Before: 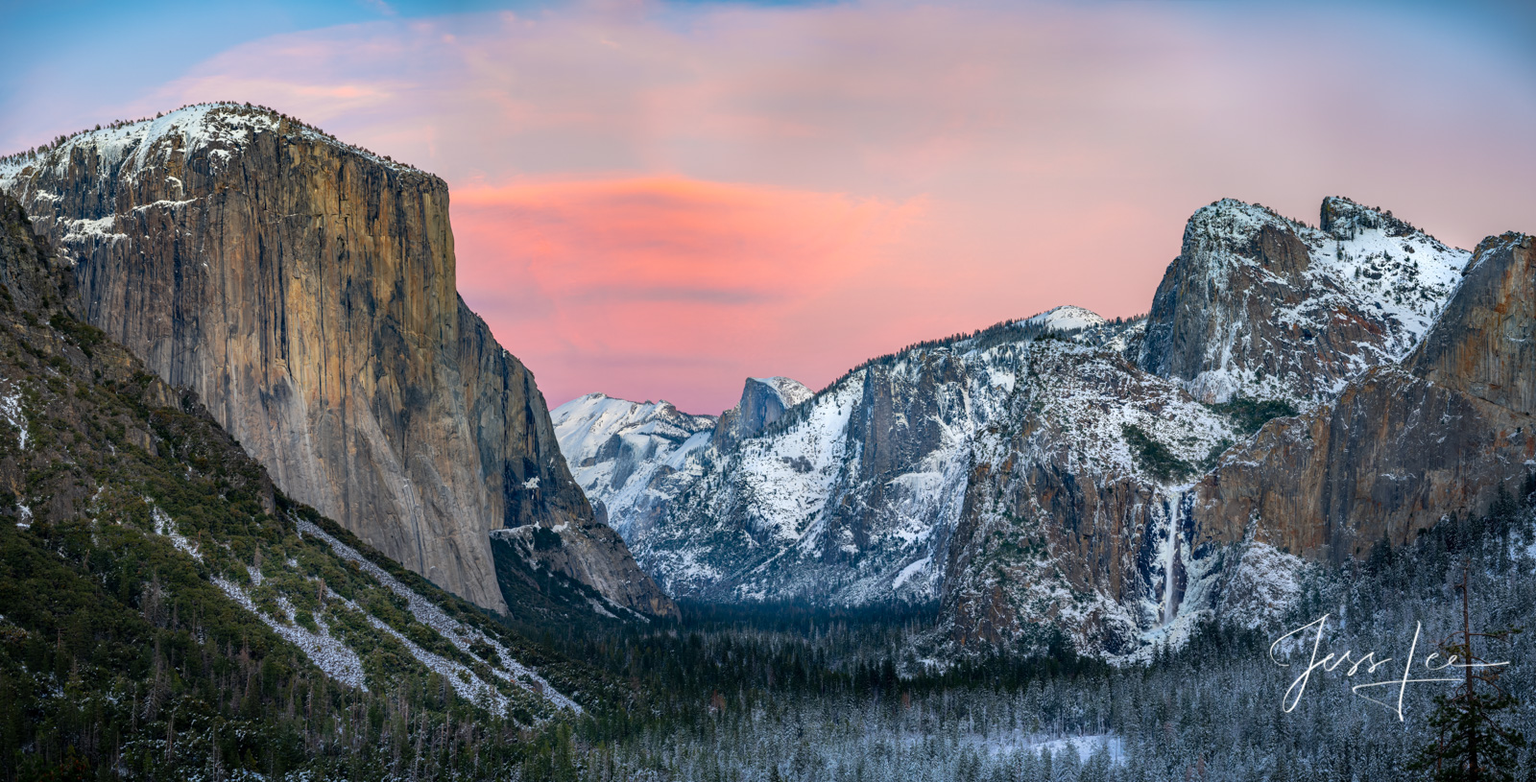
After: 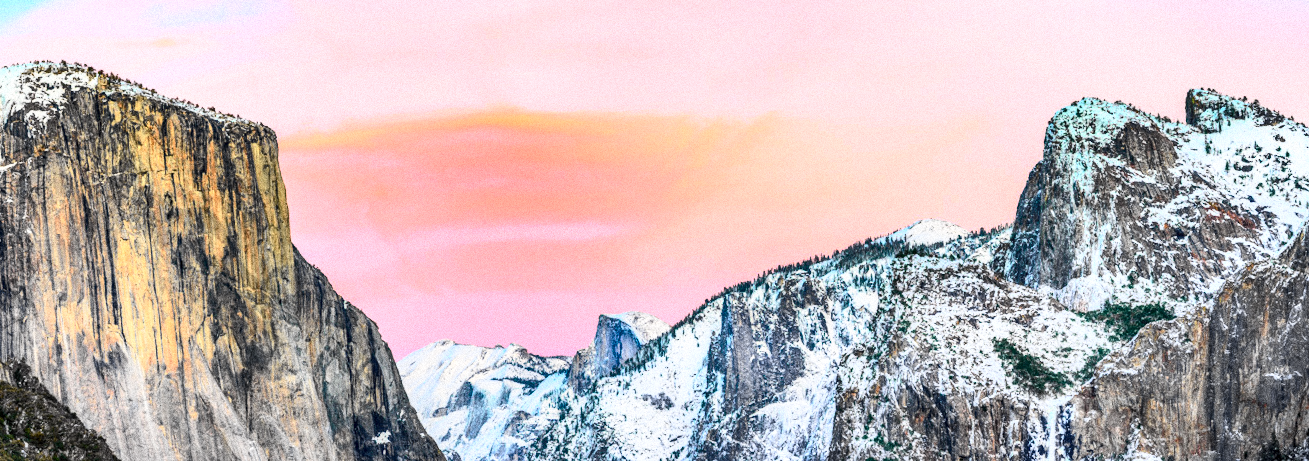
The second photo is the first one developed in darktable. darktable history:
tone curve: curves: ch0 [(0, 0) (0.055, 0.05) (0.258, 0.287) (0.434, 0.526) (0.517, 0.648) (0.745, 0.874) (1, 1)]; ch1 [(0, 0) (0.346, 0.307) (0.418, 0.383) (0.46, 0.439) (0.482, 0.493) (0.502, 0.503) (0.517, 0.514) (0.55, 0.561) (0.588, 0.603) (0.646, 0.688) (1, 1)]; ch2 [(0, 0) (0.346, 0.34) (0.431, 0.45) (0.485, 0.499) (0.5, 0.503) (0.527, 0.525) (0.545, 0.562) (0.679, 0.706) (1, 1)], color space Lab, independent channels, preserve colors none
base curve: curves: ch0 [(0, 0) (0.018, 0.026) (0.143, 0.37) (0.33, 0.731) (0.458, 0.853) (0.735, 0.965) (0.905, 0.986) (1, 1)]
crop and rotate: left 9.345%, top 7.22%, right 4.982%, bottom 32.331%
local contrast: on, module defaults
rotate and perspective: rotation -3.52°, crop left 0.036, crop right 0.964, crop top 0.081, crop bottom 0.919
grain: coarseness 14.49 ISO, strength 48.04%, mid-tones bias 35%
graduated density: rotation -180°, offset 24.95
shadows and highlights: shadows 25, highlights -48, soften with gaussian
